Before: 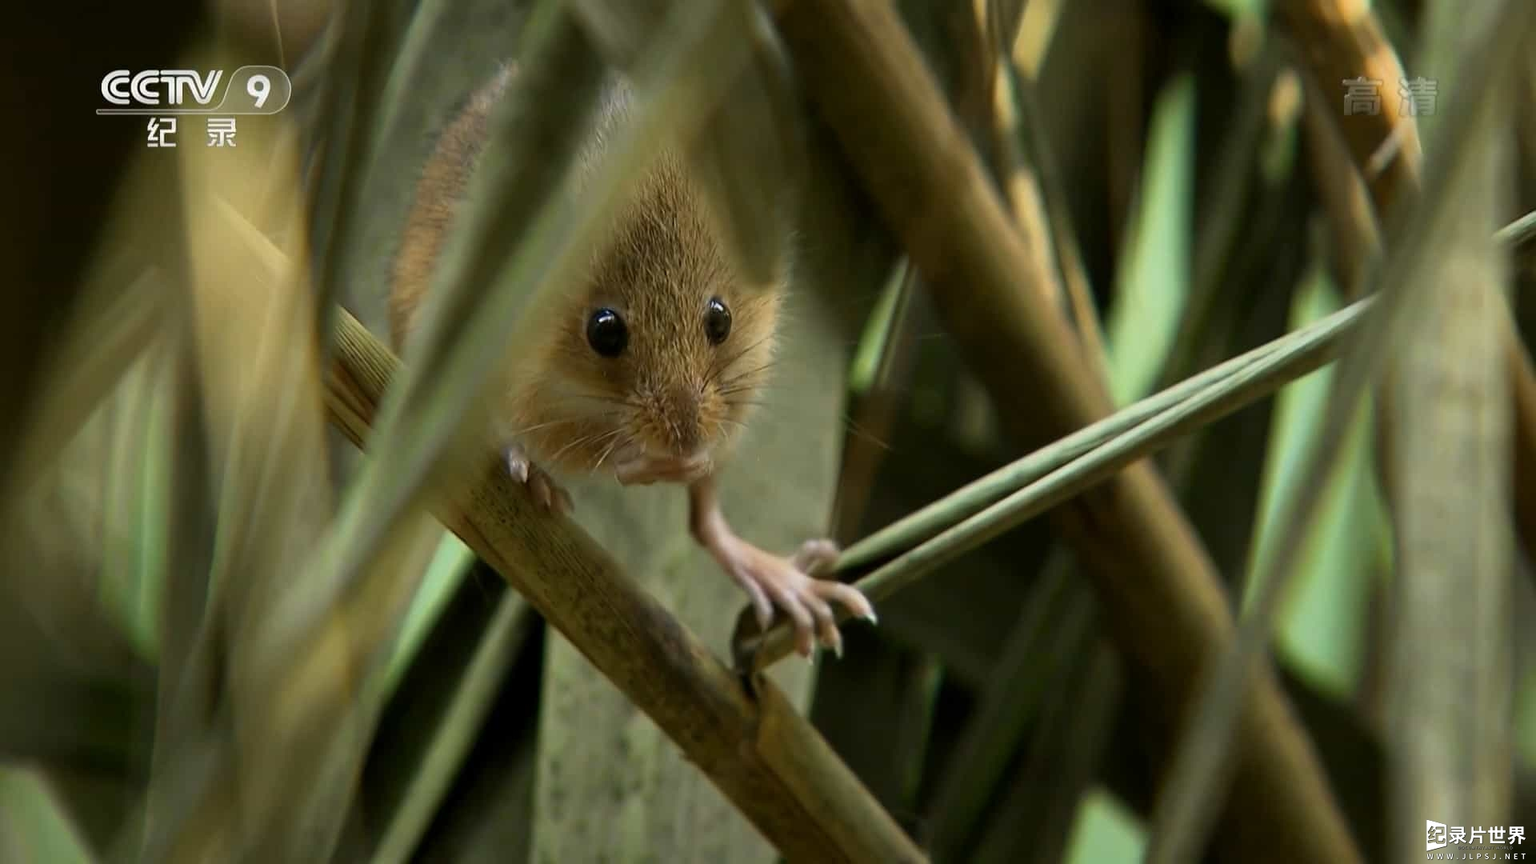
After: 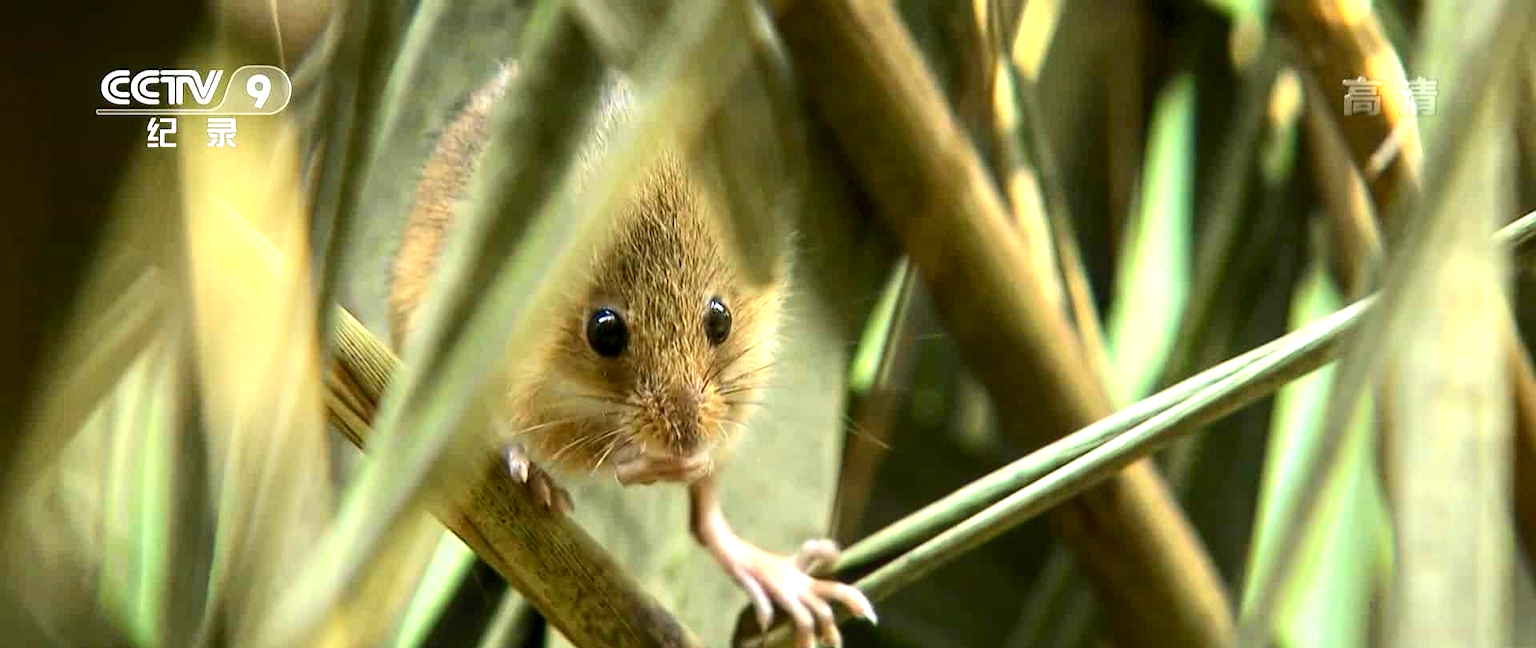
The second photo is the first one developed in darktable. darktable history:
exposure: black level correction 0, exposure 1.484 EV, compensate highlight preservation false
contrast brightness saturation: contrast 0.152, brightness -0.014, saturation 0.097
local contrast: on, module defaults
crop: bottom 24.98%
shadows and highlights: shadows -39.86, highlights 62.25, soften with gaussian
